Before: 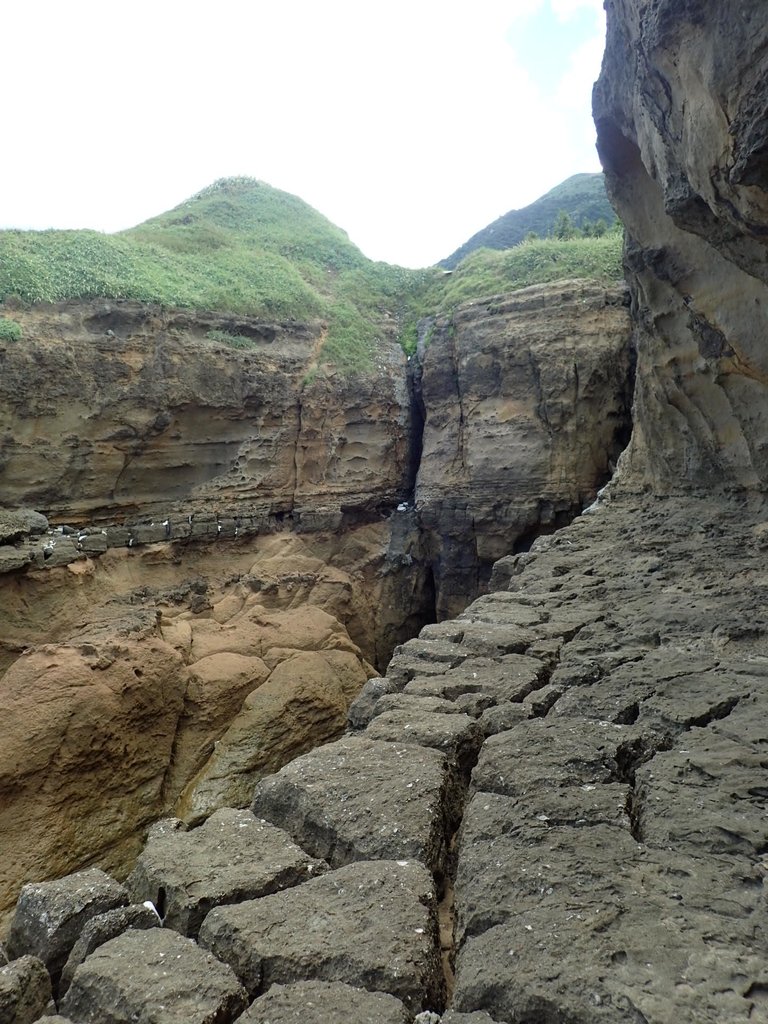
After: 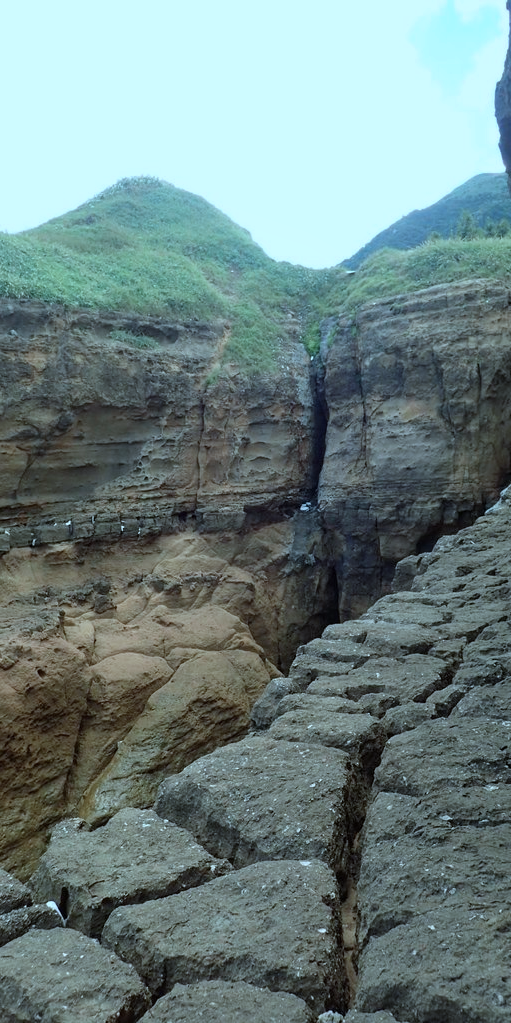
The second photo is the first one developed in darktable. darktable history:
color correction: highlights a* -10.69, highlights b* -19.19
shadows and highlights: shadows 25, white point adjustment -3, highlights -30
crop and rotate: left 12.648%, right 20.685%
